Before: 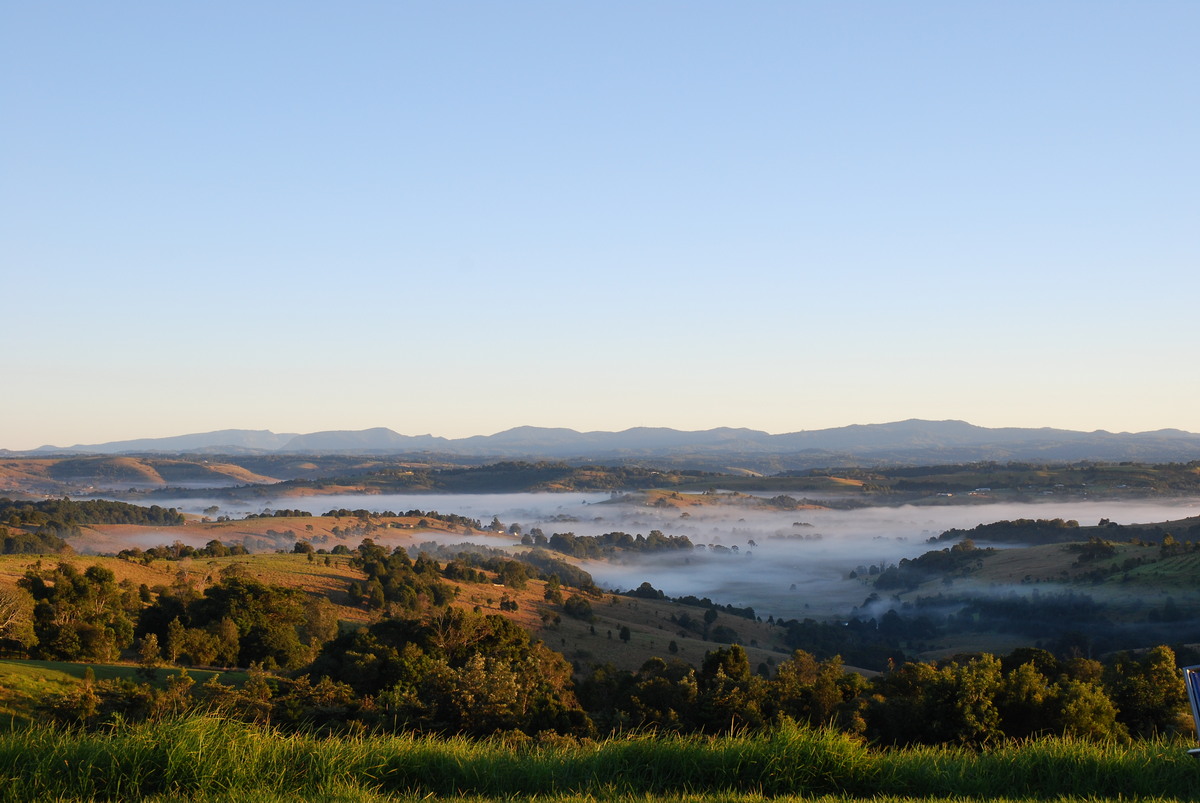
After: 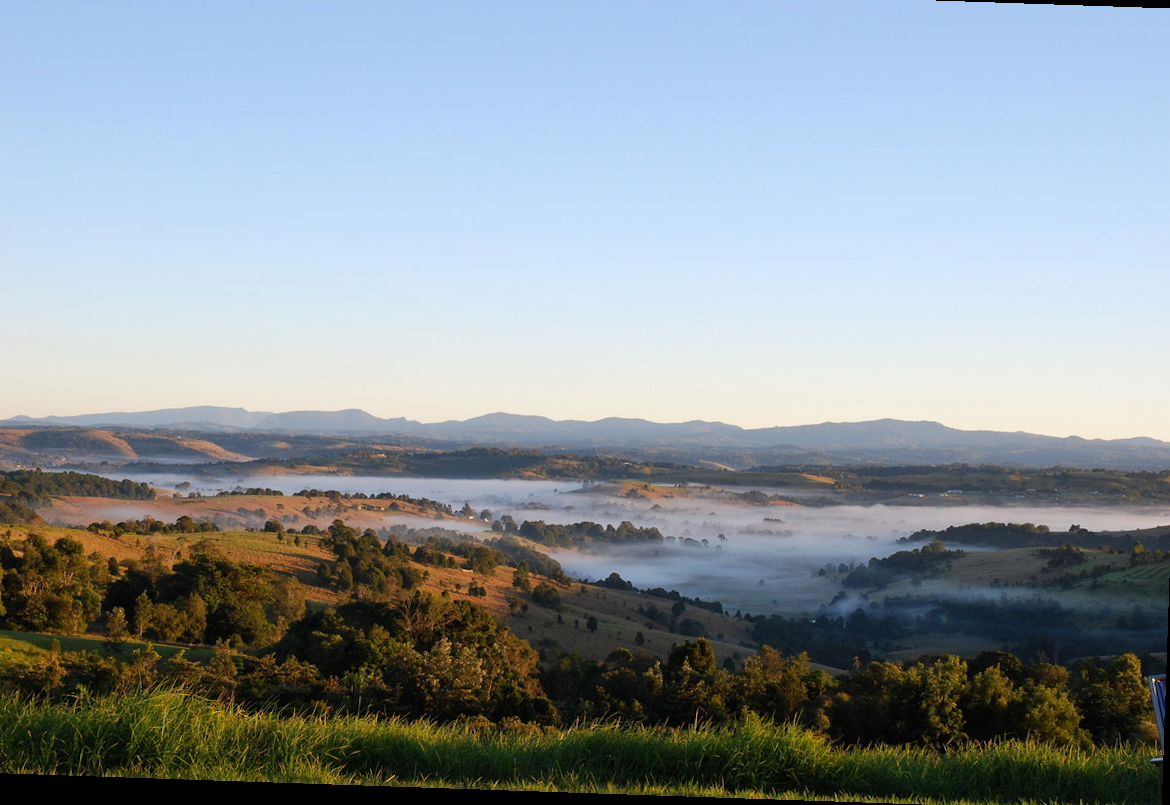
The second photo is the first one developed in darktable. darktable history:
crop and rotate: angle -1.94°, left 3.148%, top 3.706%, right 1.449%, bottom 0.748%
local contrast: mode bilateral grid, contrast 11, coarseness 24, detail 115%, midtone range 0.2
exposure: exposure 0.084 EV, compensate highlight preservation false
